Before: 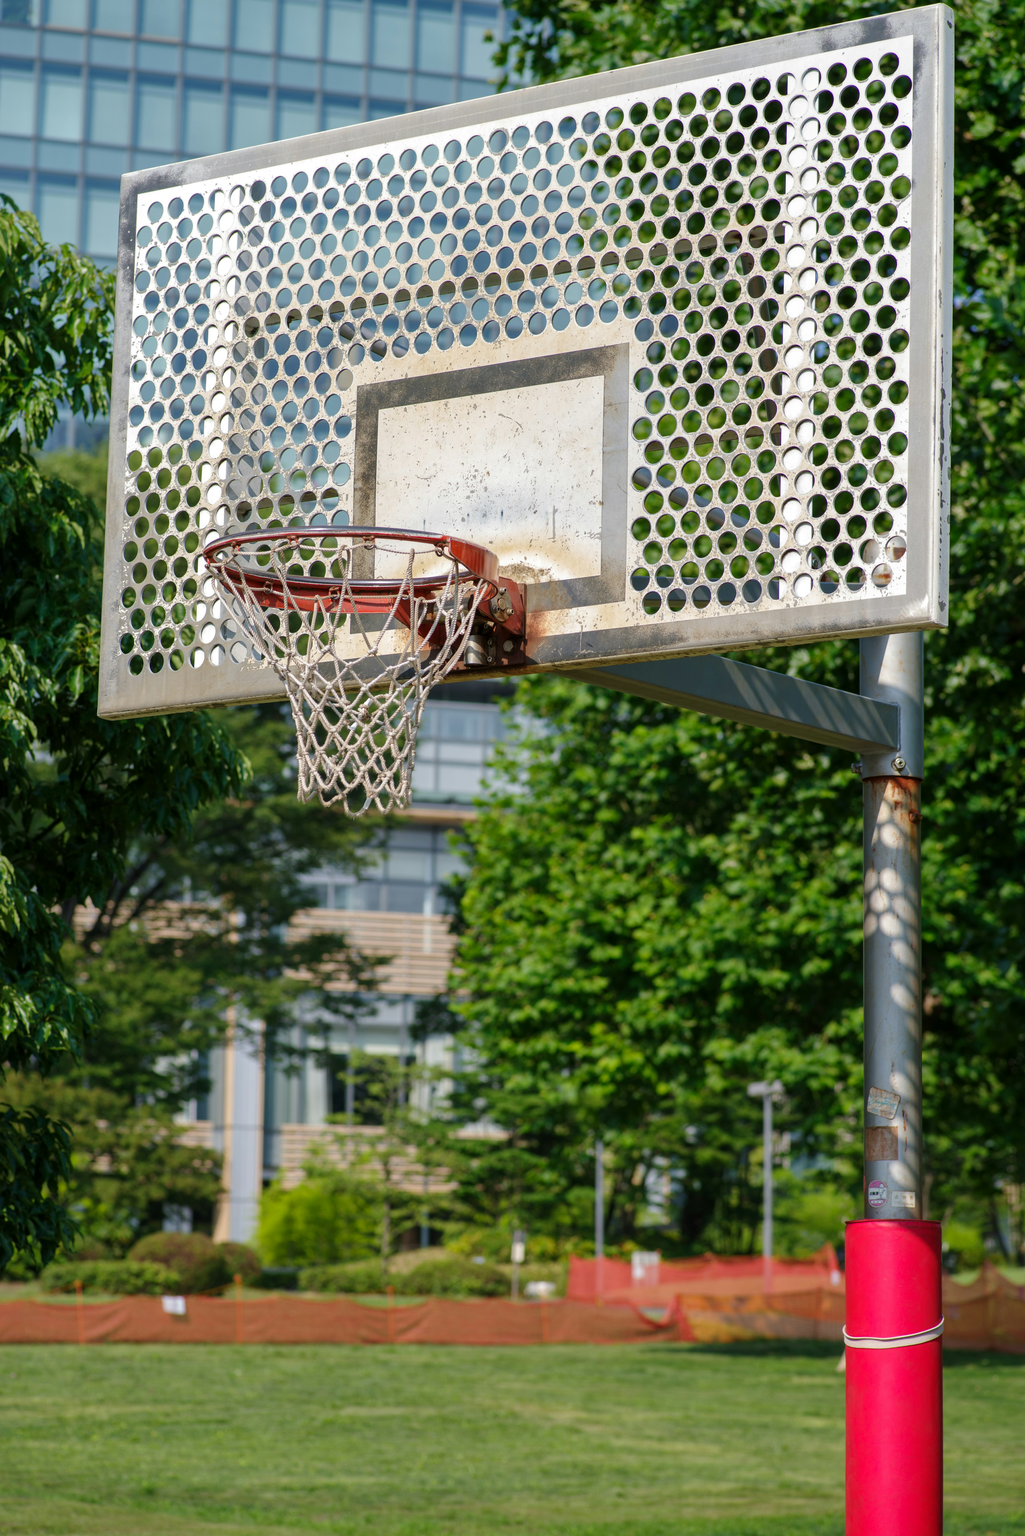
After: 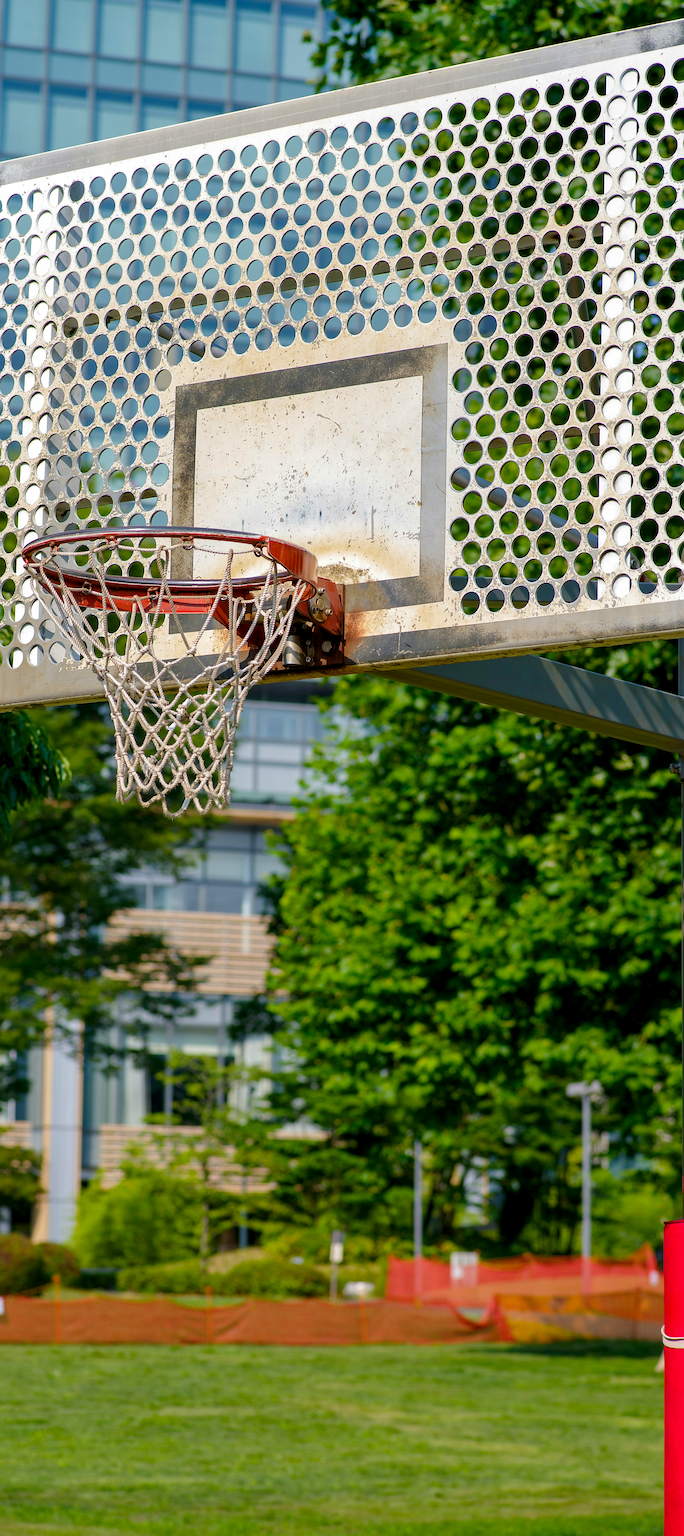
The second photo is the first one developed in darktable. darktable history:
sharpen: on, module defaults
color balance rgb: global offset › luminance -0.5%, perceptual saturation grading › global saturation 19.688%, global vibrance 20%
crop and rotate: left 17.752%, right 15.458%
